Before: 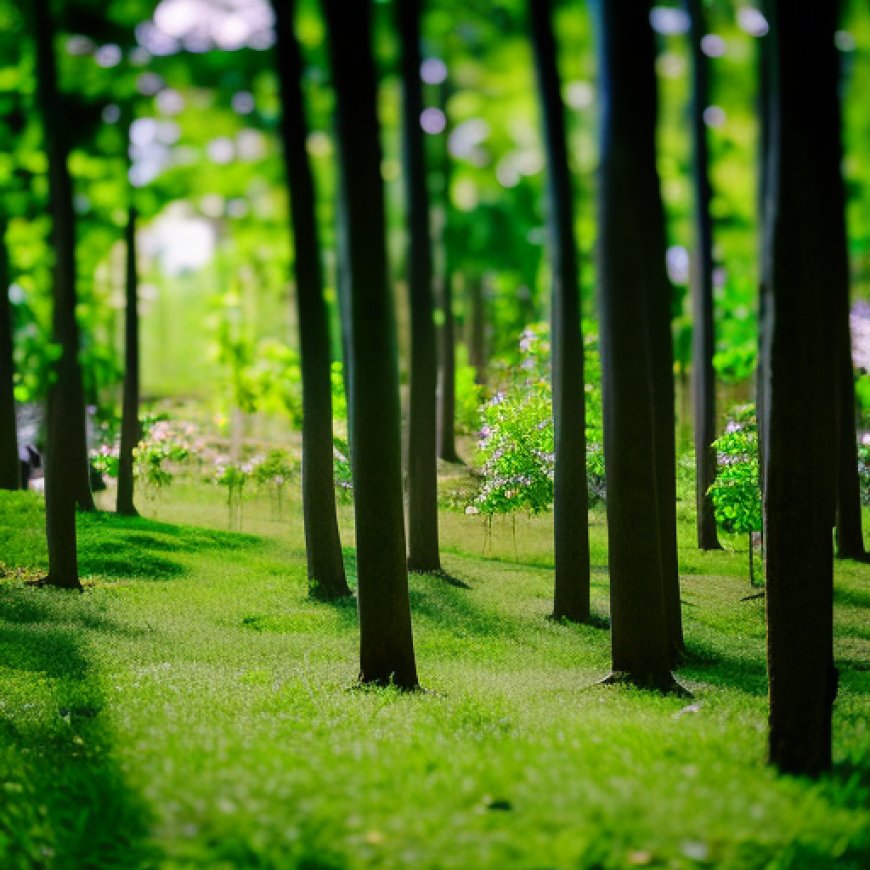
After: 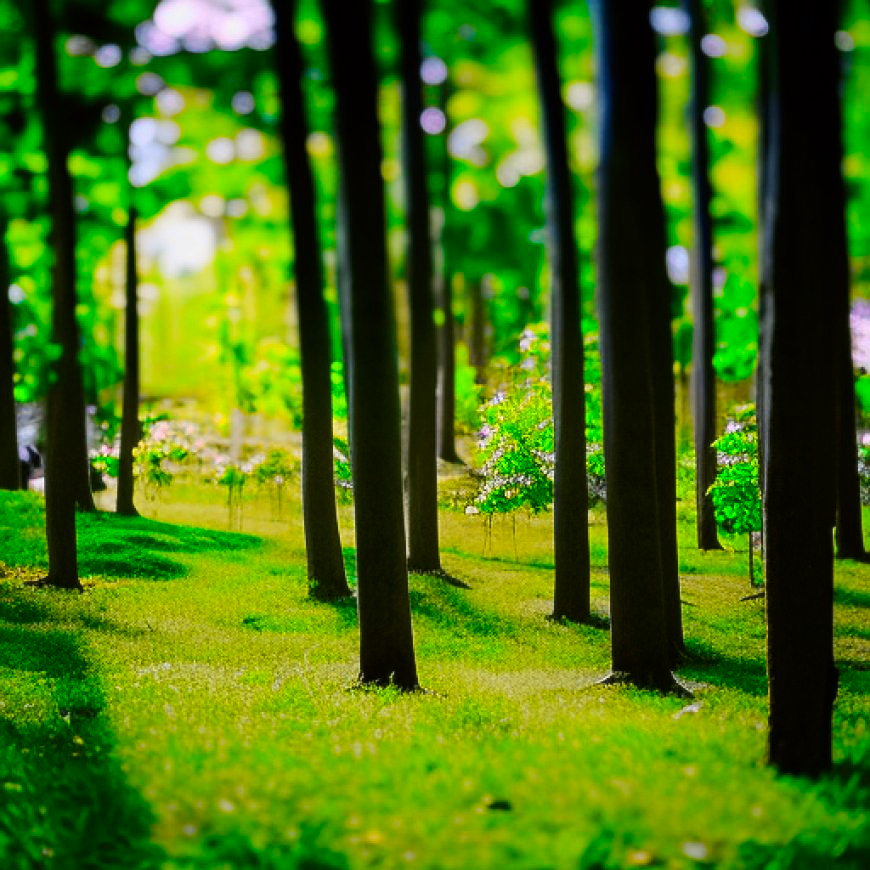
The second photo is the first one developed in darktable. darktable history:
soften: size 10%, saturation 50%, brightness 0.2 EV, mix 10%
sharpen: on, module defaults
color balance: output saturation 120%
tone curve: curves: ch0 [(0, 0) (0.087, 0.054) (0.281, 0.245) (0.506, 0.526) (0.8, 0.824) (0.994, 0.955)]; ch1 [(0, 0) (0.27, 0.195) (0.406, 0.435) (0.452, 0.474) (0.495, 0.5) (0.514, 0.508) (0.537, 0.556) (0.654, 0.689) (1, 1)]; ch2 [(0, 0) (0.269, 0.299) (0.459, 0.441) (0.498, 0.499) (0.523, 0.52) (0.551, 0.549) (0.633, 0.625) (0.659, 0.681) (0.718, 0.764) (1, 1)], color space Lab, independent channels, preserve colors none
